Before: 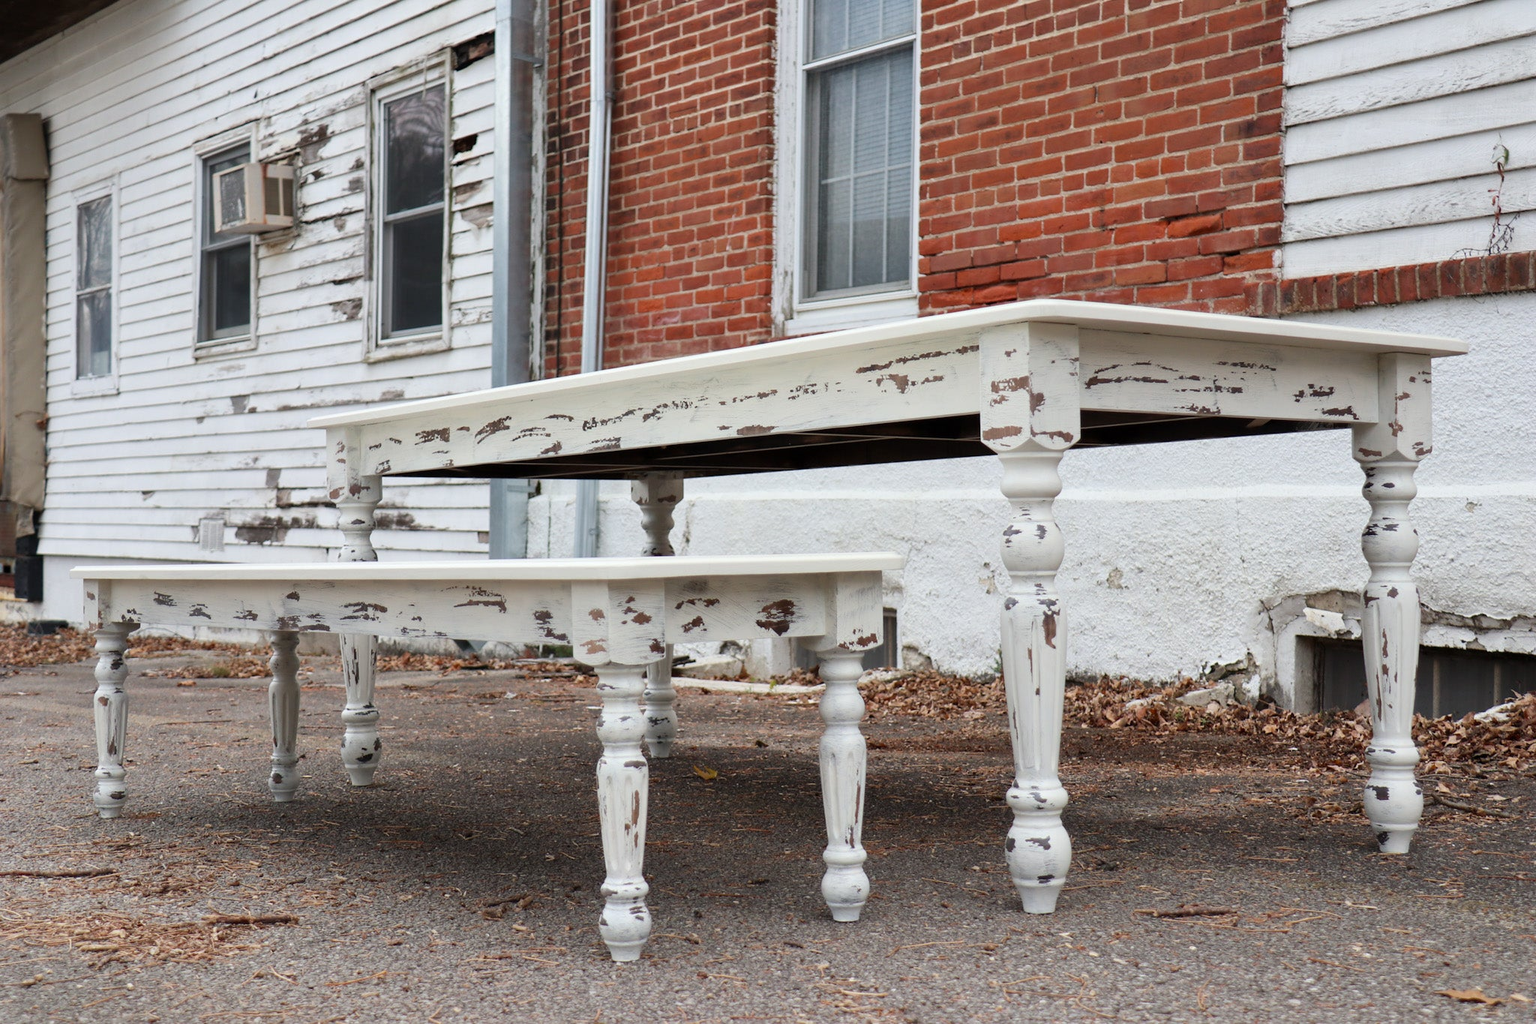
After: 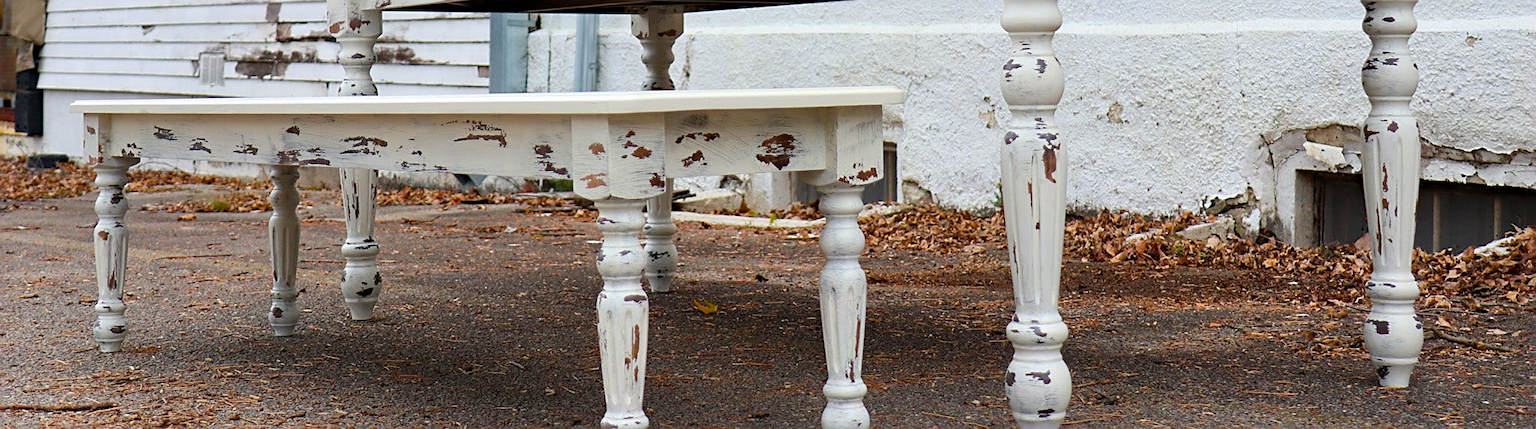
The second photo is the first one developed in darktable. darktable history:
crop: top 45.551%, bottom 12.262%
haze removal: compatibility mode true, adaptive false
color balance rgb: linear chroma grading › global chroma 15%, perceptual saturation grading › global saturation 30%
sharpen: on, module defaults
